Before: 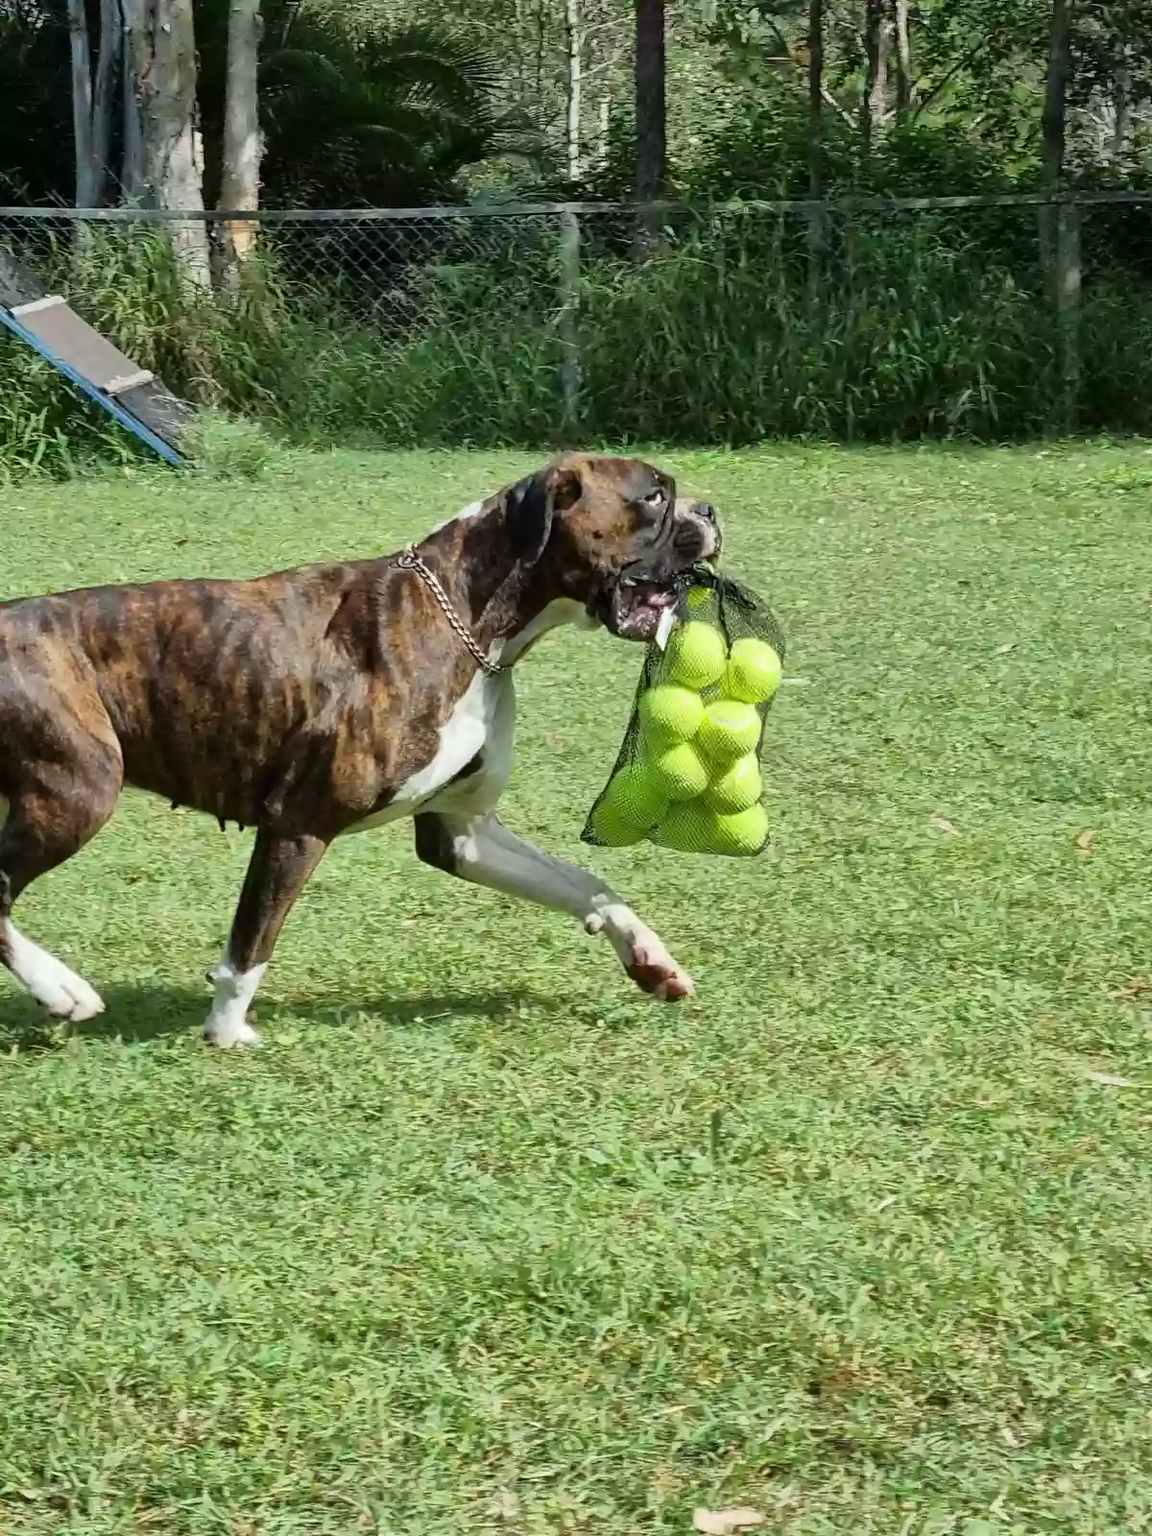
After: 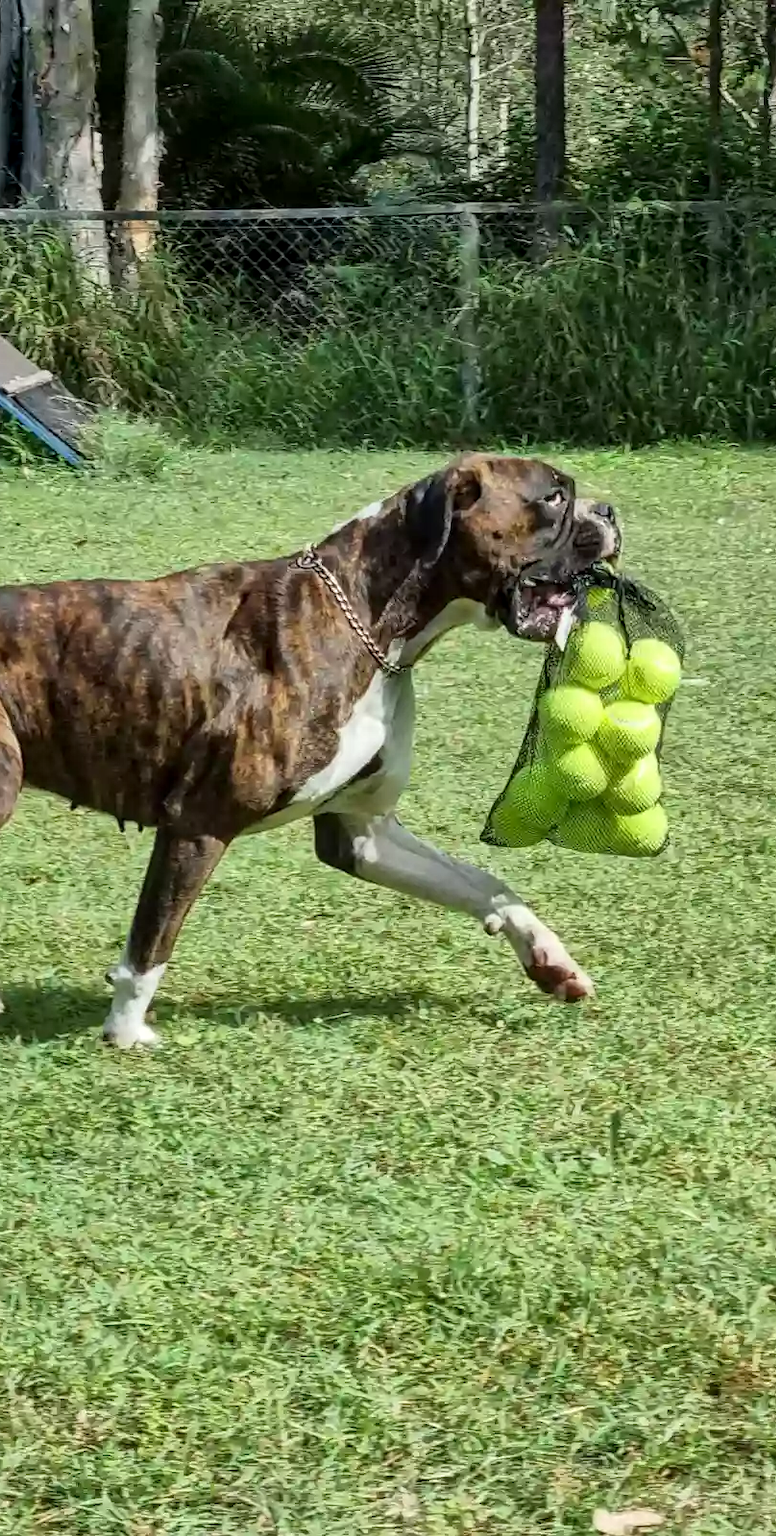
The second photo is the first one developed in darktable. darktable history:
local contrast: on, module defaults
crop and rotate: left 8.792%, right 23.801%
